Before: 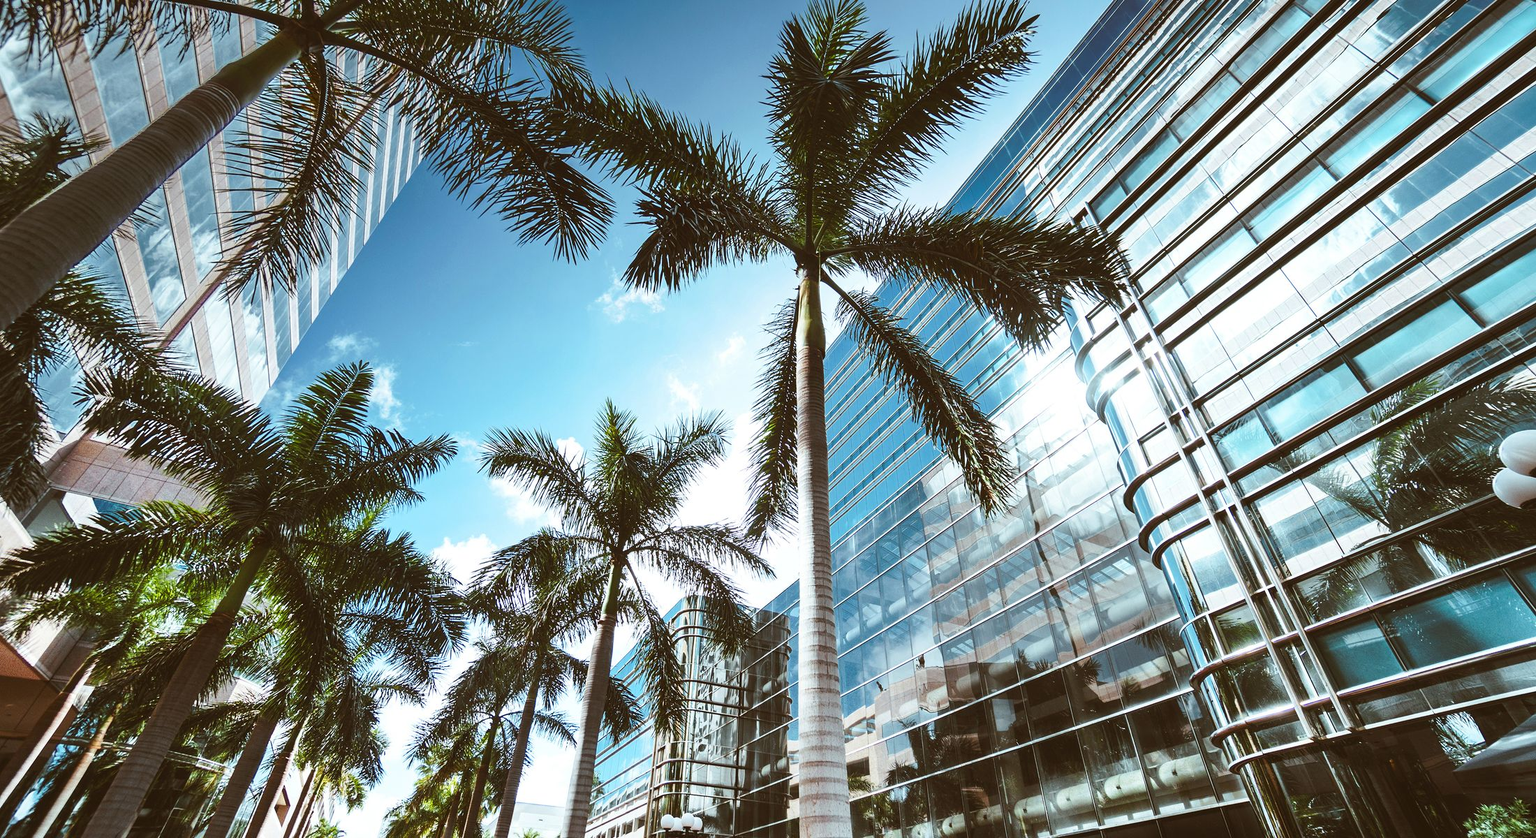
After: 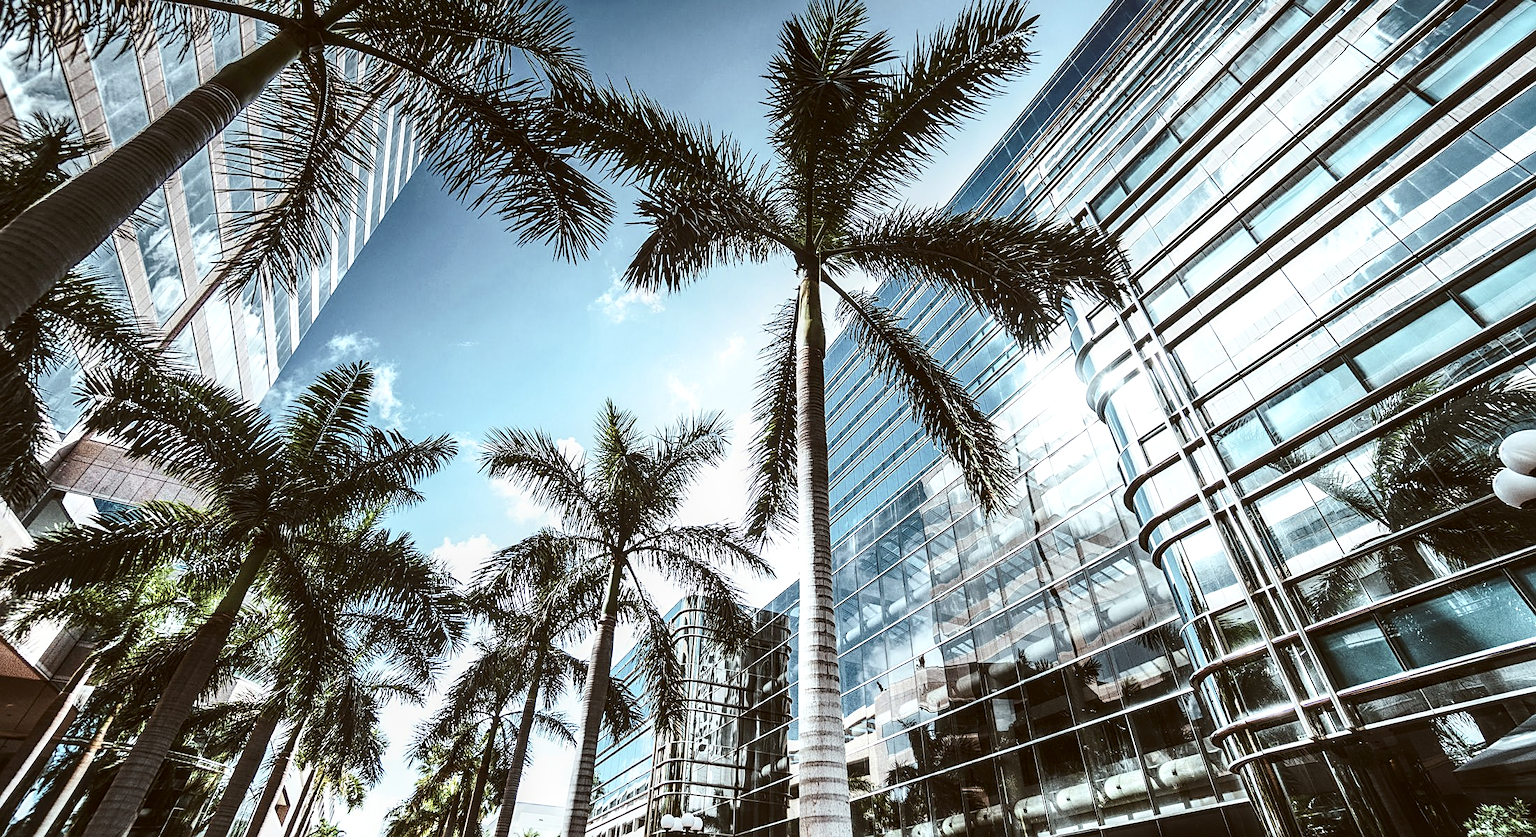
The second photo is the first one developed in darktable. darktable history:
contrast brightness saturation: contrast 0.252, saturation -0.317
local contrast: detail 150%
sharpen: on, module defaults
